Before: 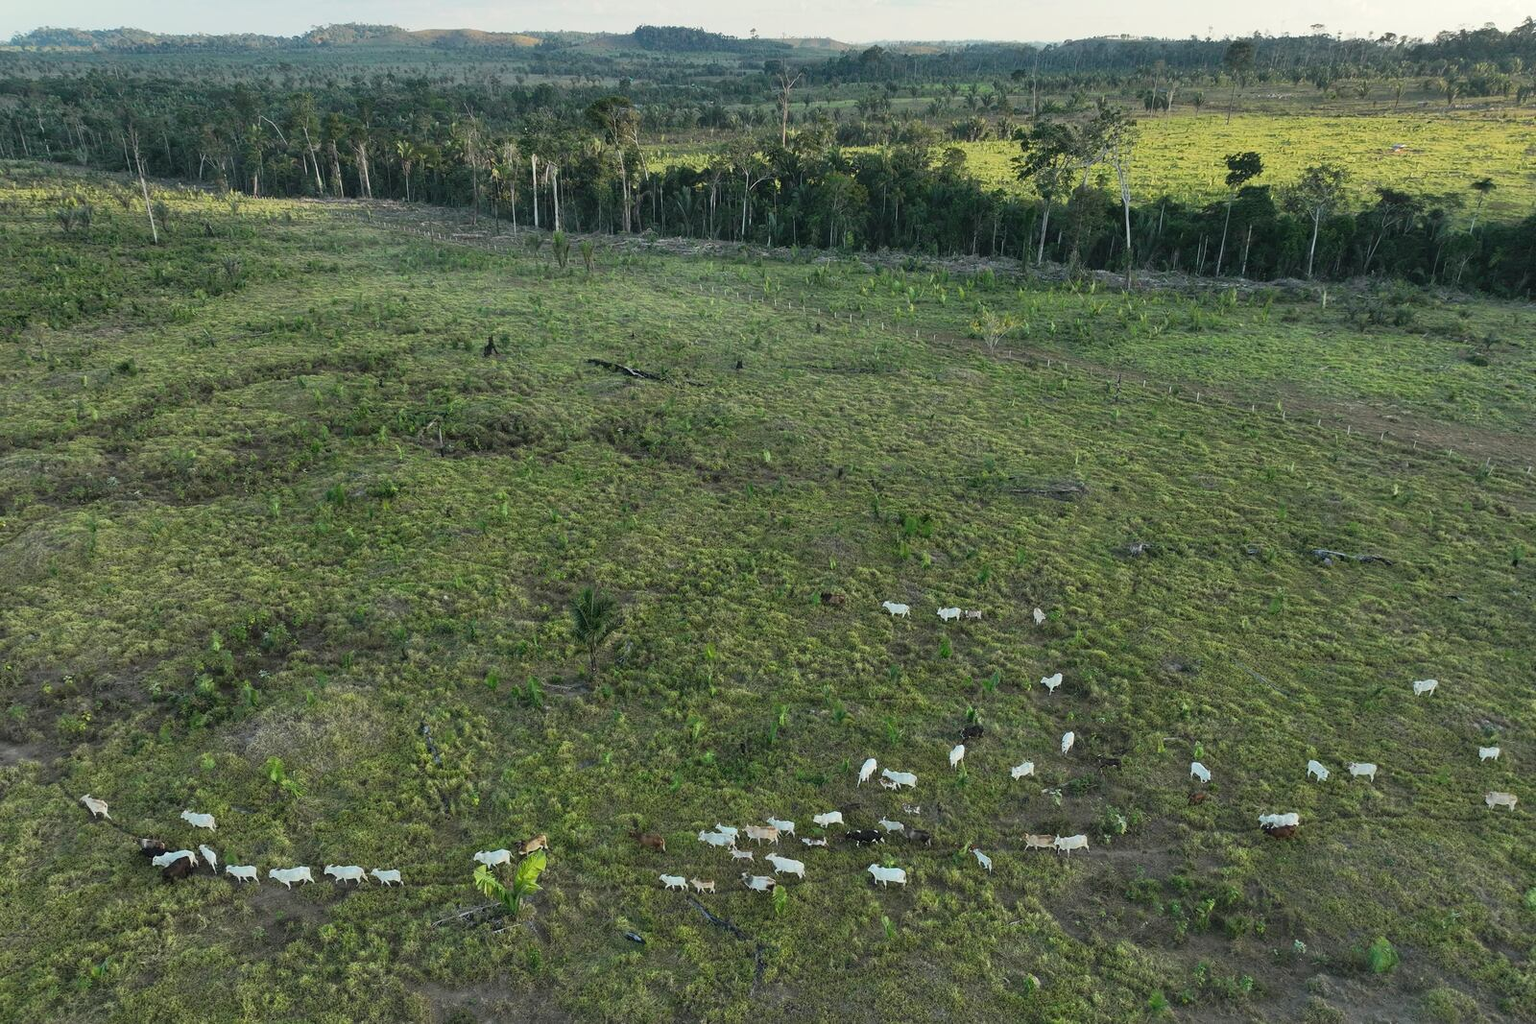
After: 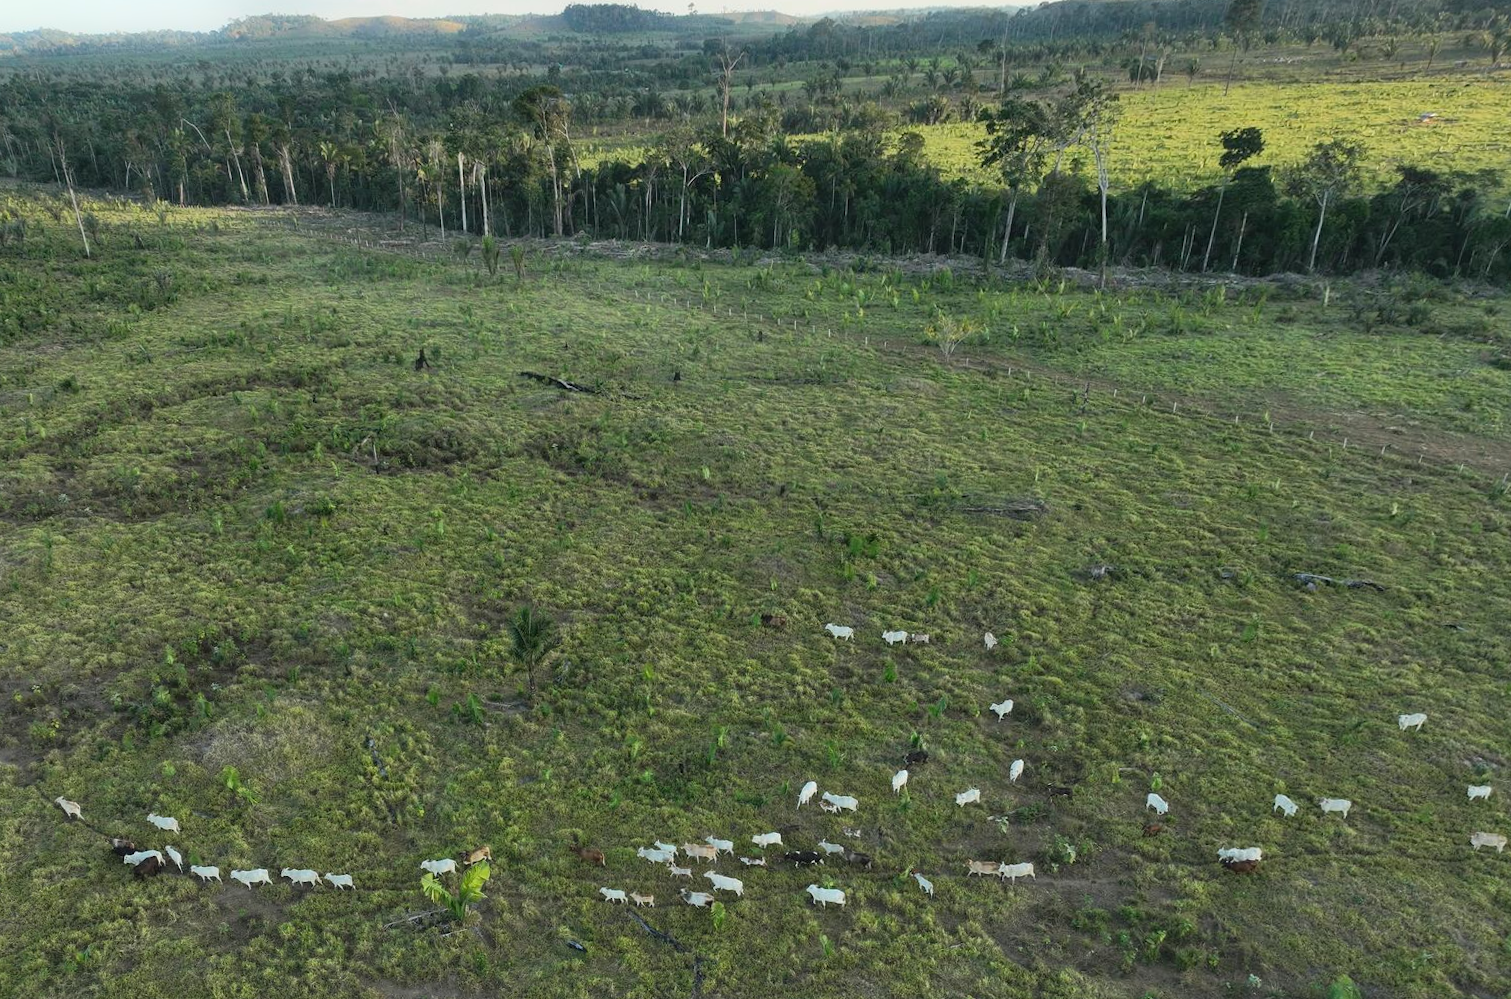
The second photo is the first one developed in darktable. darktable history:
bloom: size 5%, threshold 95%, strength 15%
rotate and perspective: rotation 0.062°, lens shift (vertical) 0.115, lens shift (horizontal) -0.133, crop left 0.047, crop right 0.94, crop top 0.061, crop bottom 0.94
